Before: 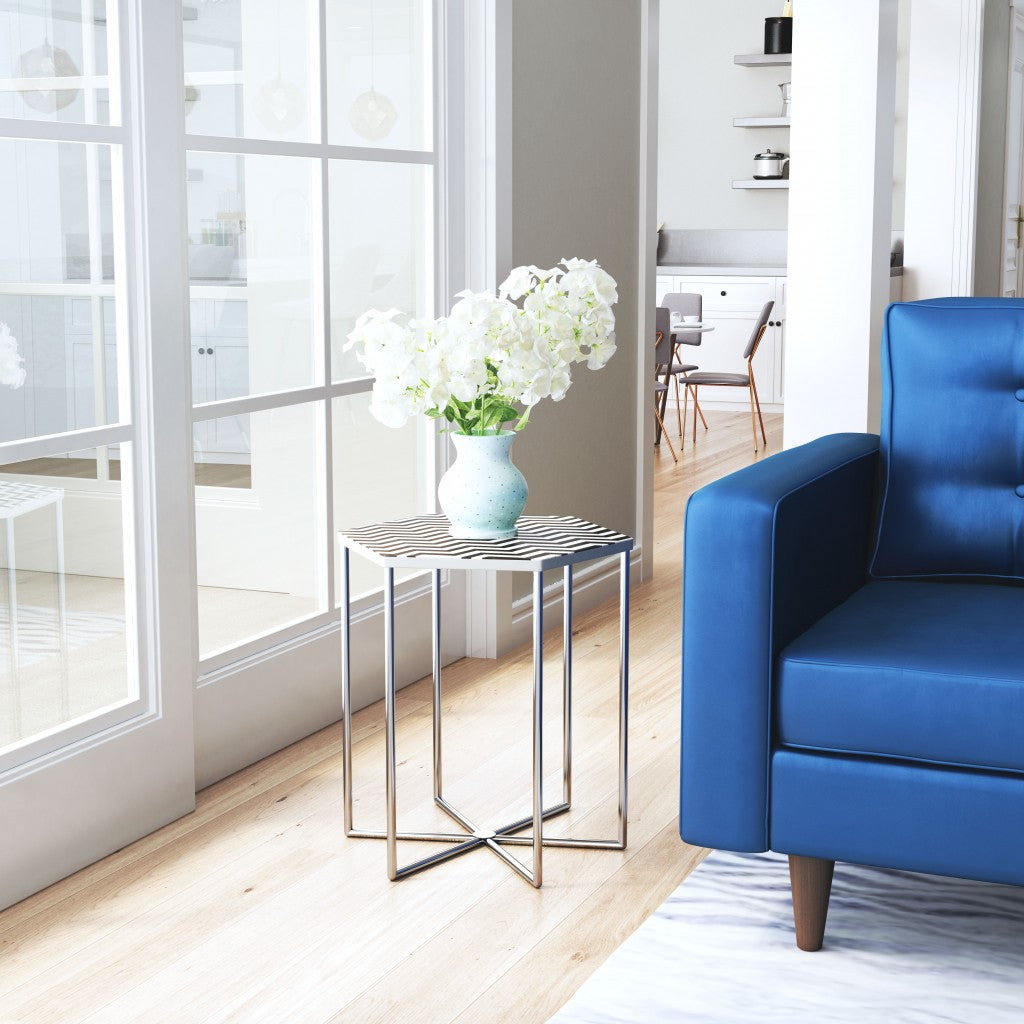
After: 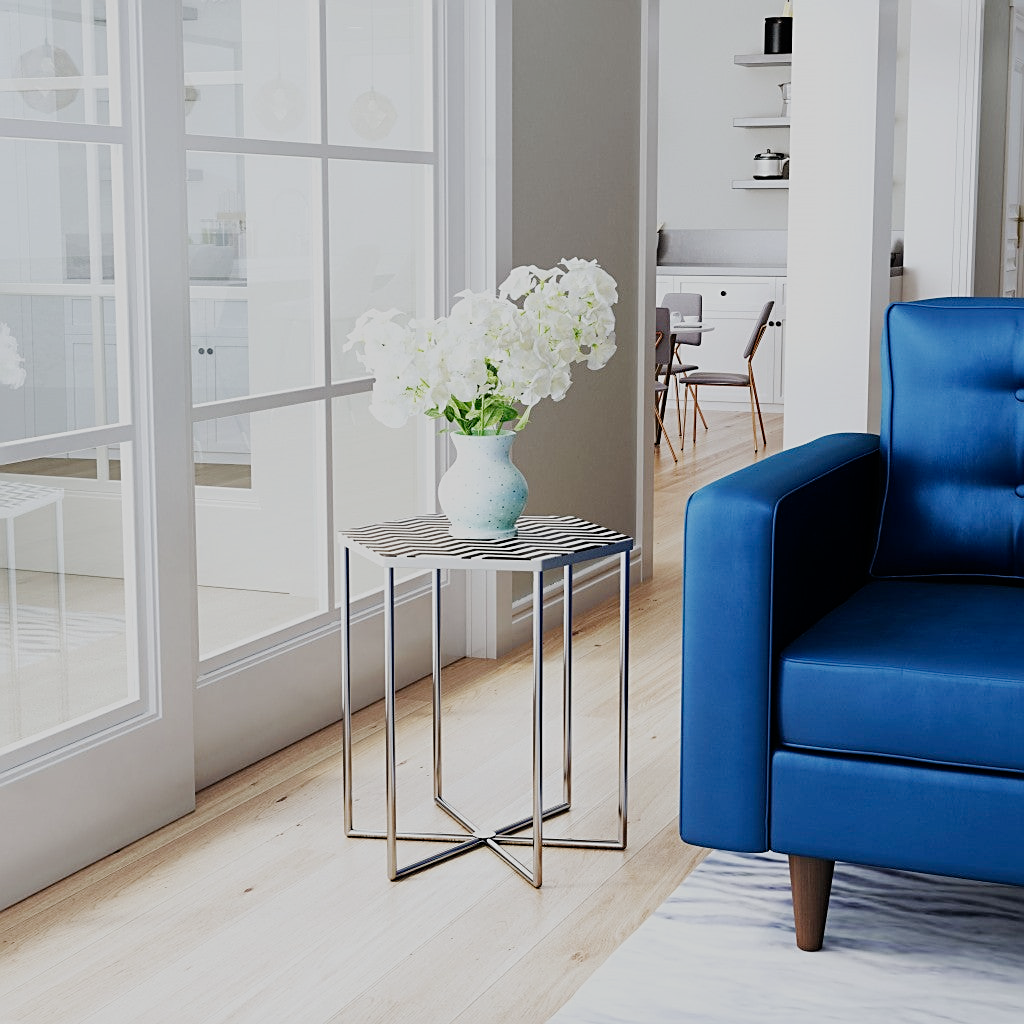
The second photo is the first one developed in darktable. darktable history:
exposure: exposure 0.2 EV, compensate highlight preservation false
sharpen: on, module defaults
filmic rgb: middle gray luminance 29%, black relative exposure -10.3 EV, white relative exposure 5.5 EV, threshold 6 EV, target black luminance 0%, hardness 3.95, latitude 2.04%, contrast 1.132, highlights saturation mix 5%, shadows ↔ highlights balance 15.11%, add noise in highlights 0, preserve chrominance no, color science v3 (2019), use custom middle-gray values true, iterations of high-quality reconstruction 0, contrast in highlights soft, enable highlight reconstruction true
